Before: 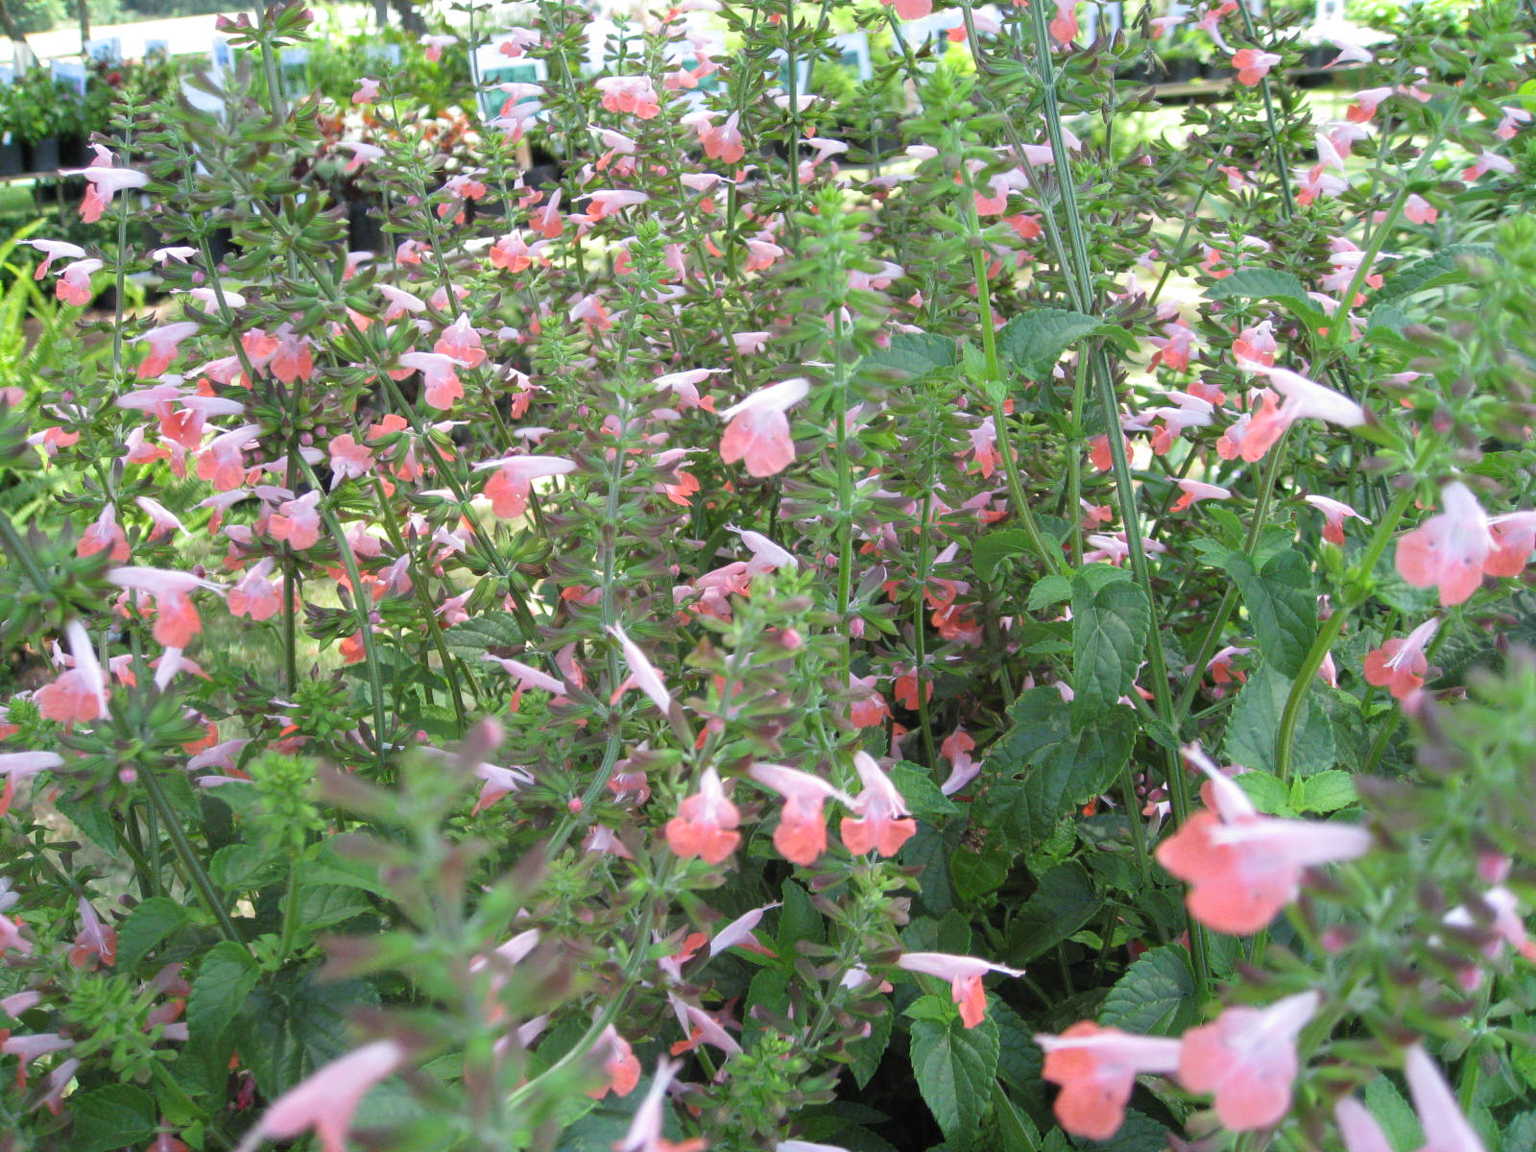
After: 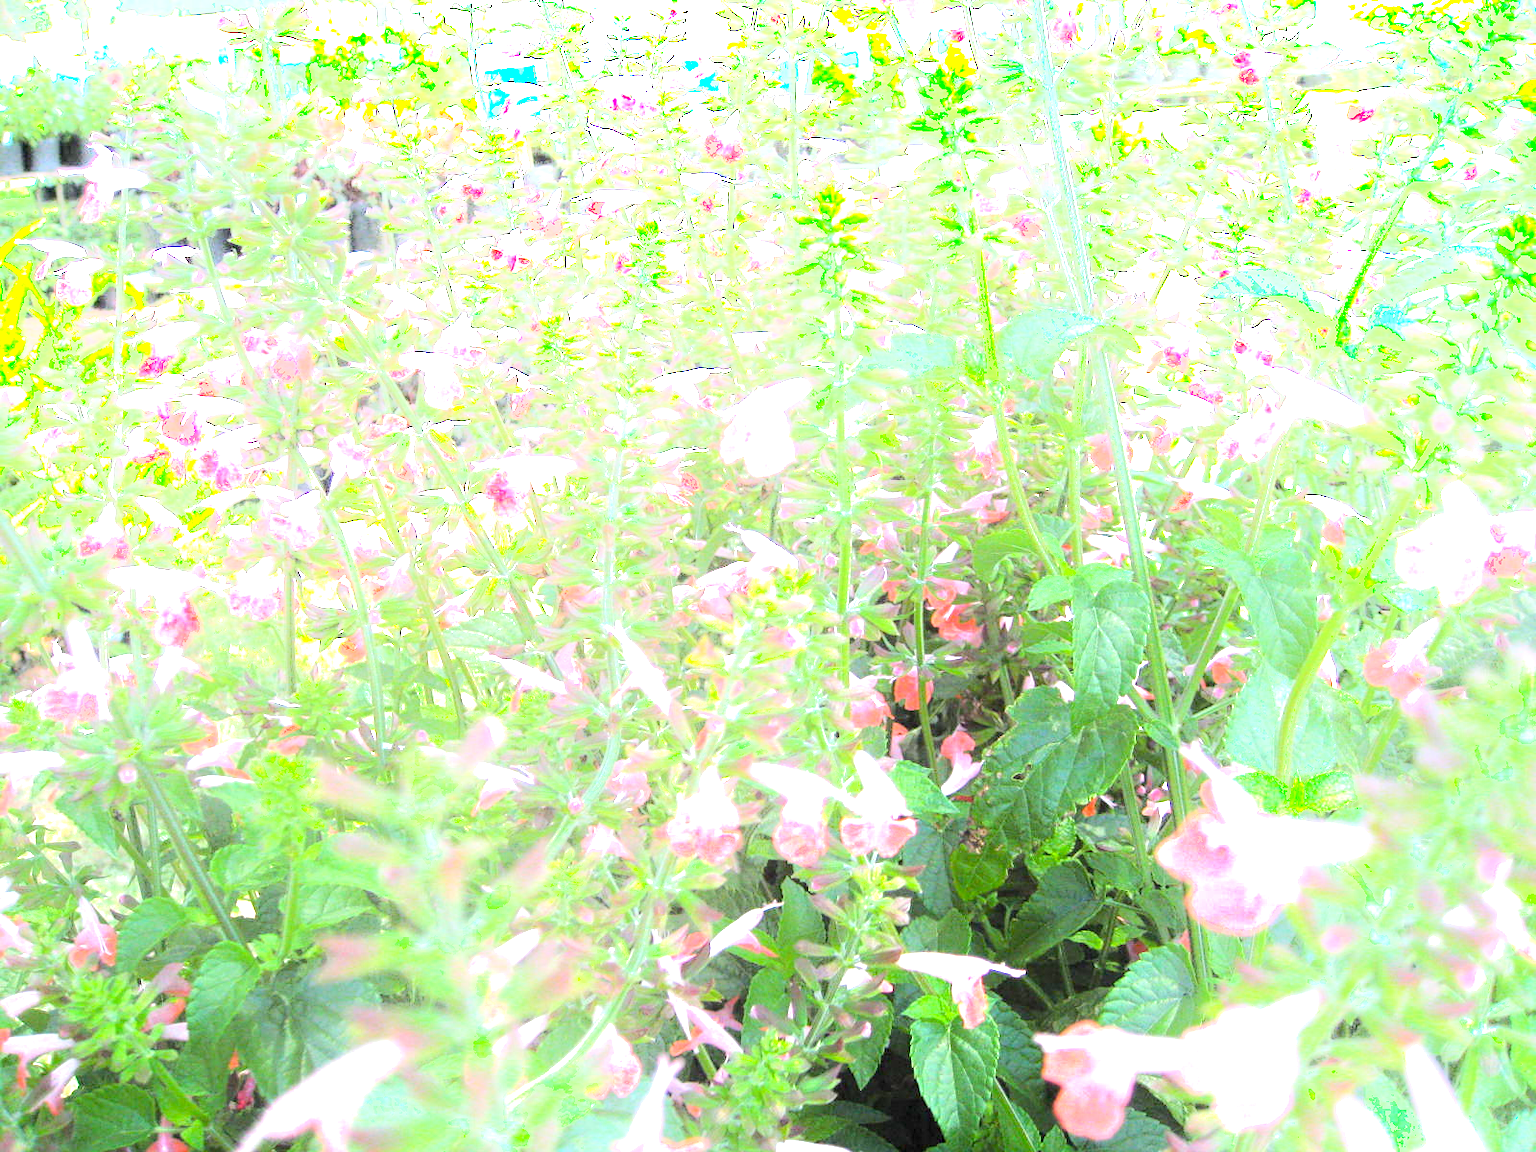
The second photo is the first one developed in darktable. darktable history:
exposure: black level correction 0.001, exposure 1.724 EV, compensate highlight preservation false
color balance rgb: perceptual saturation grading › global saturation 25.619%
shadows and highlights: shadows -39.22, highlights 62.52, soften with gaussian
sharpen: amount 0.21
